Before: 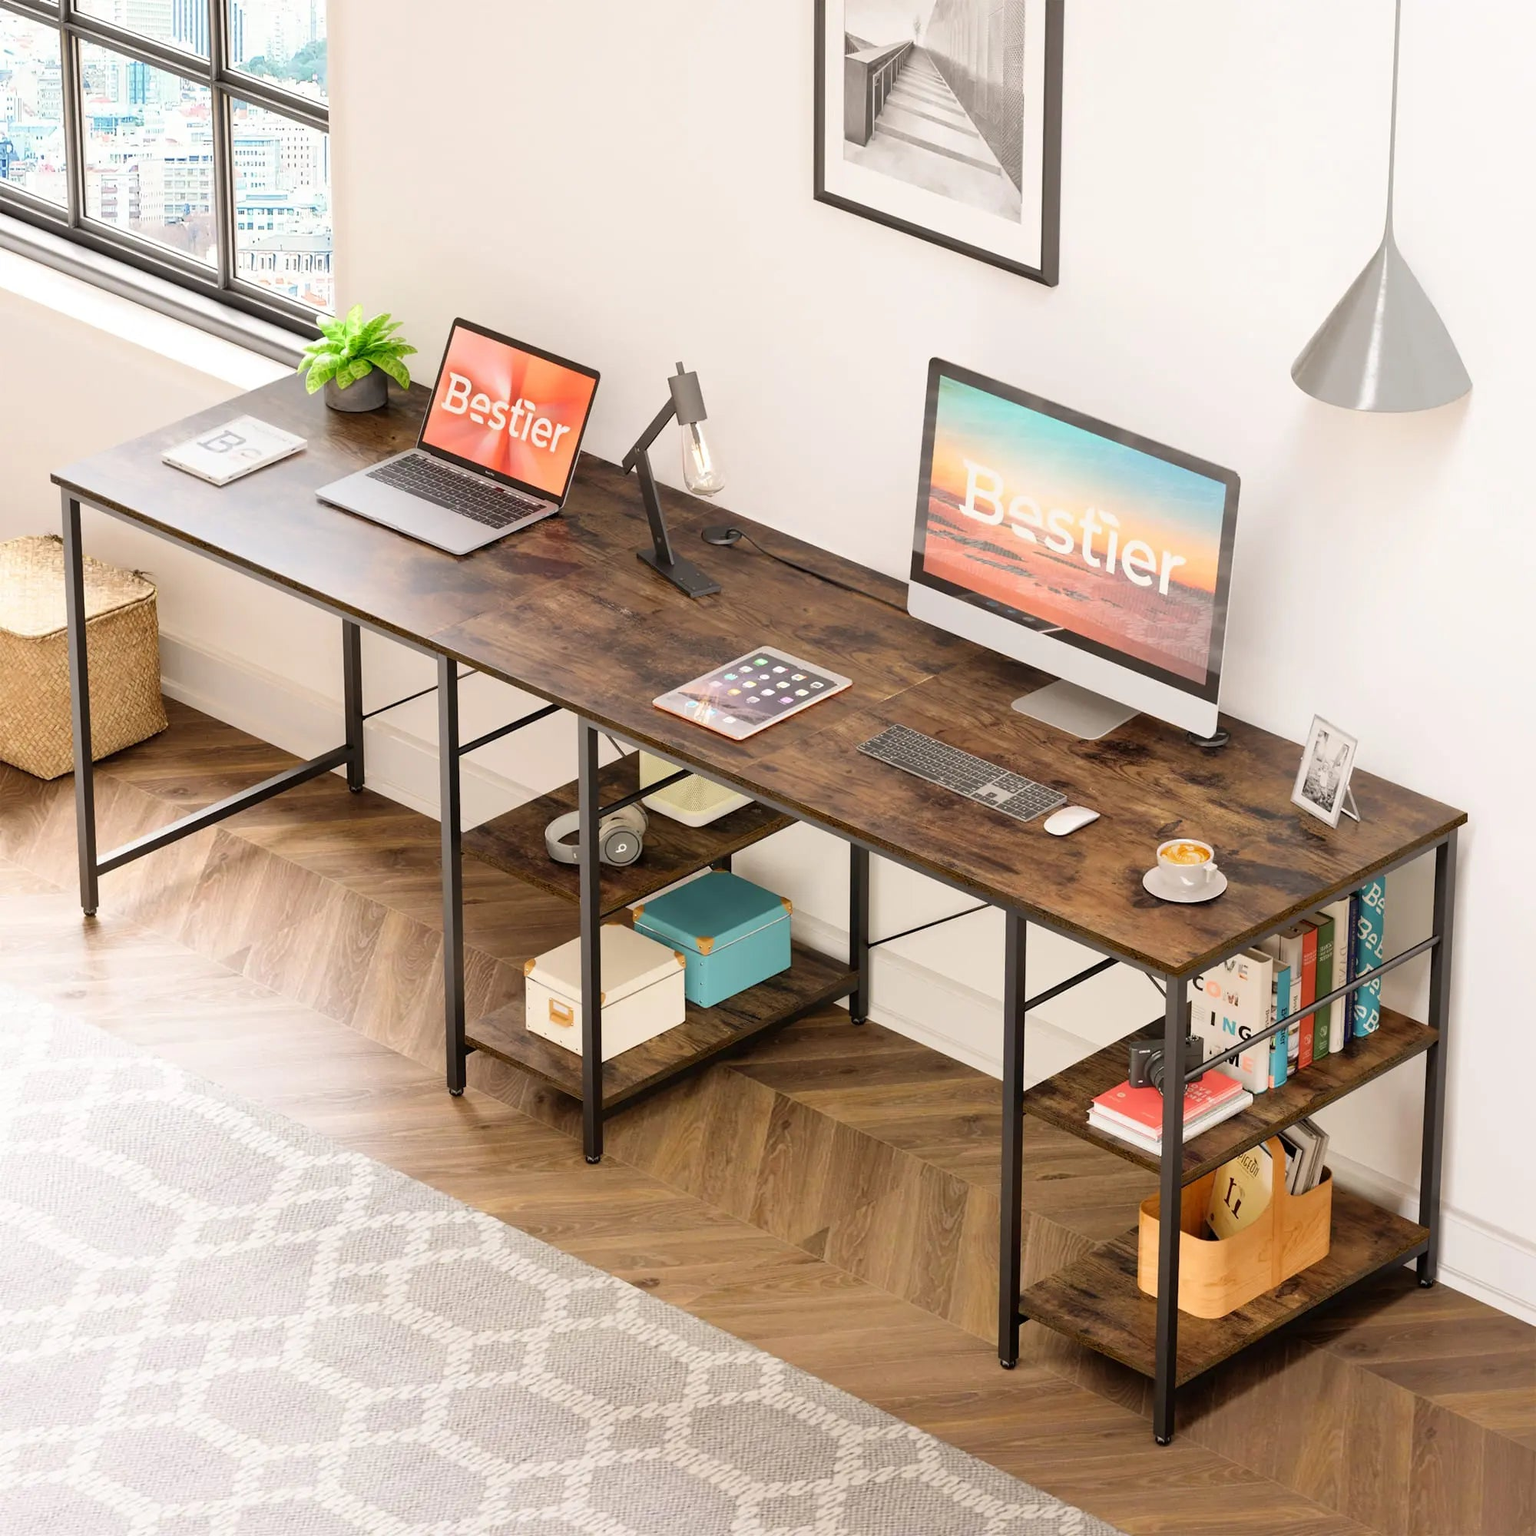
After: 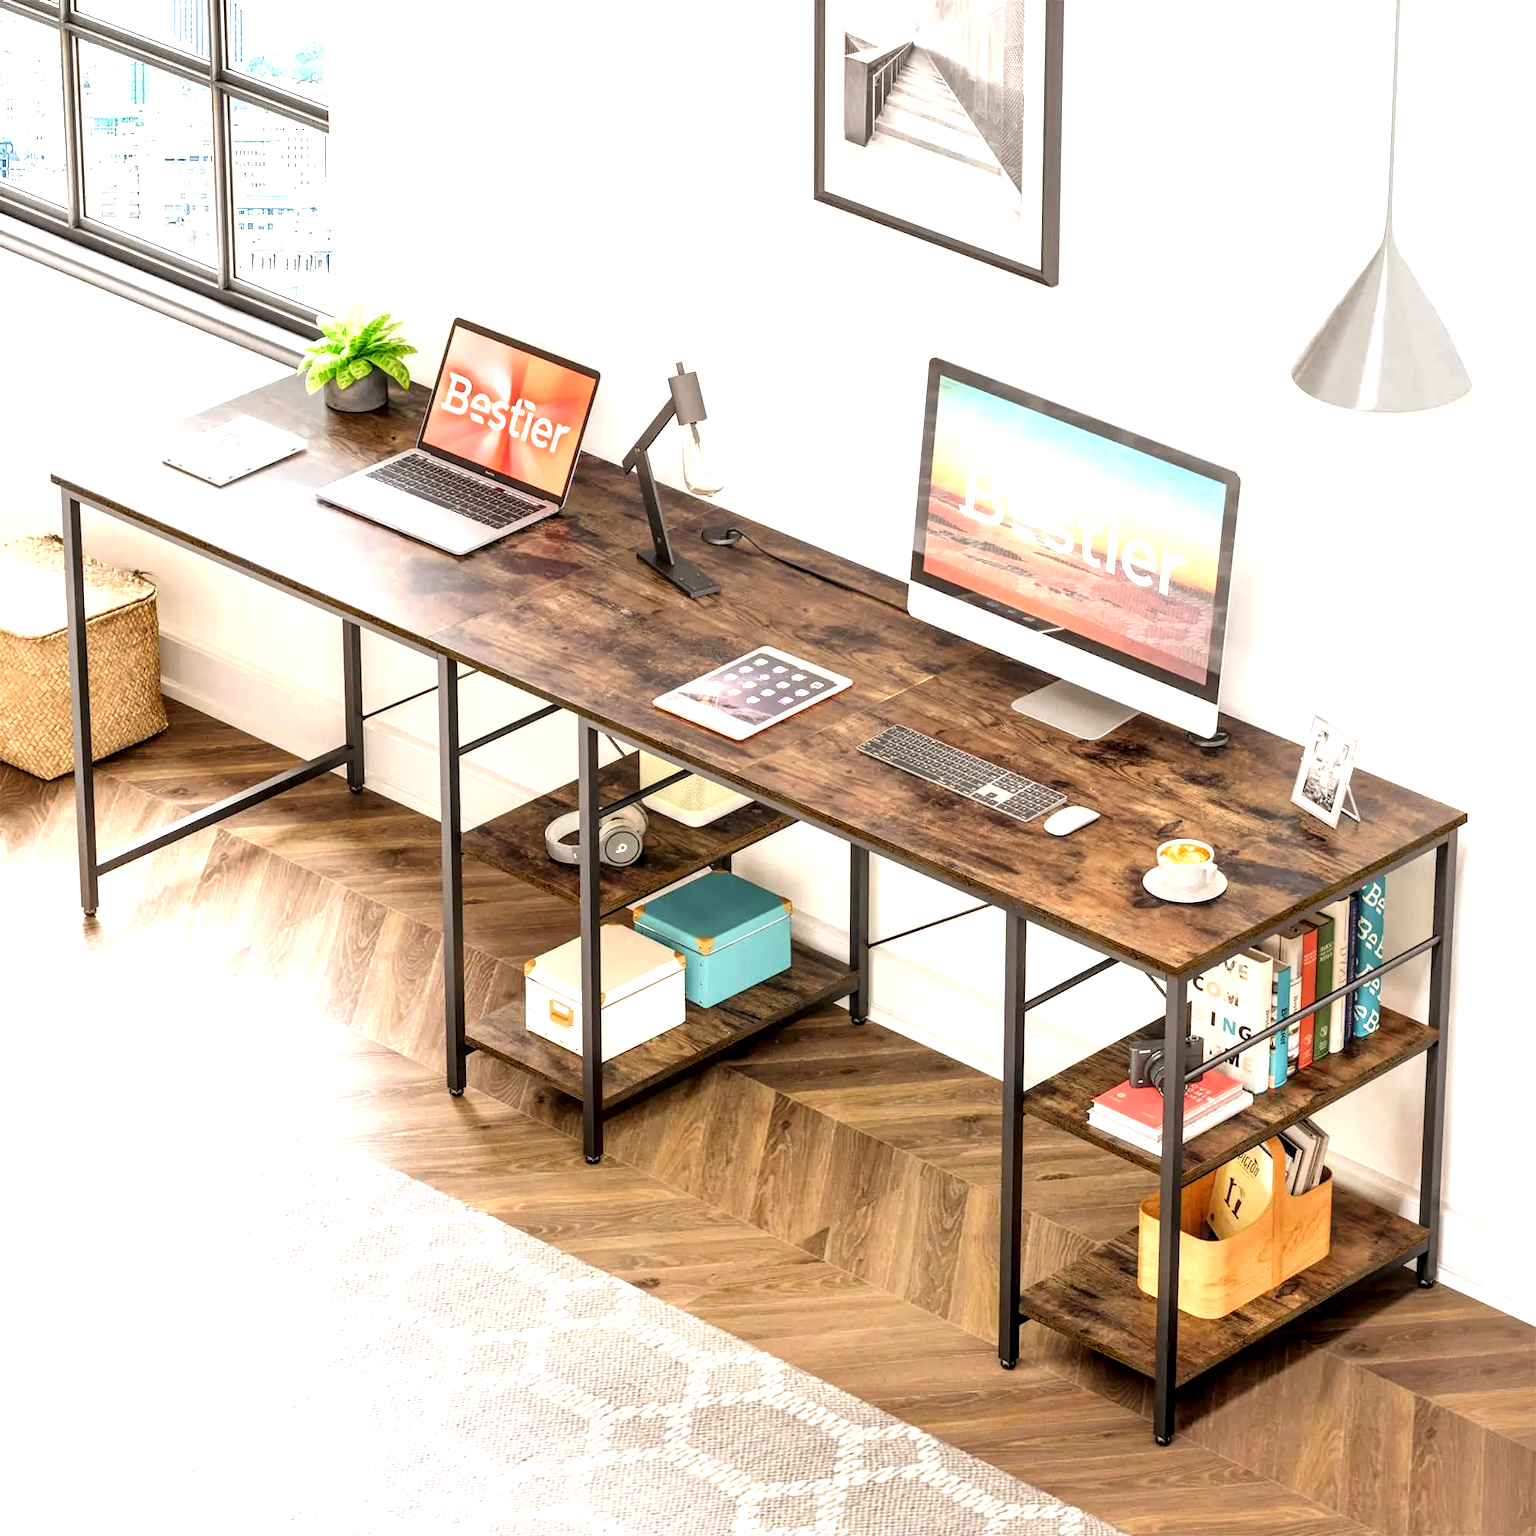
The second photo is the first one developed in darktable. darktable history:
exposure: exposure 0.775 EV, compensate highlight preservation false
local contrast: highlights 26%, detail 150%
